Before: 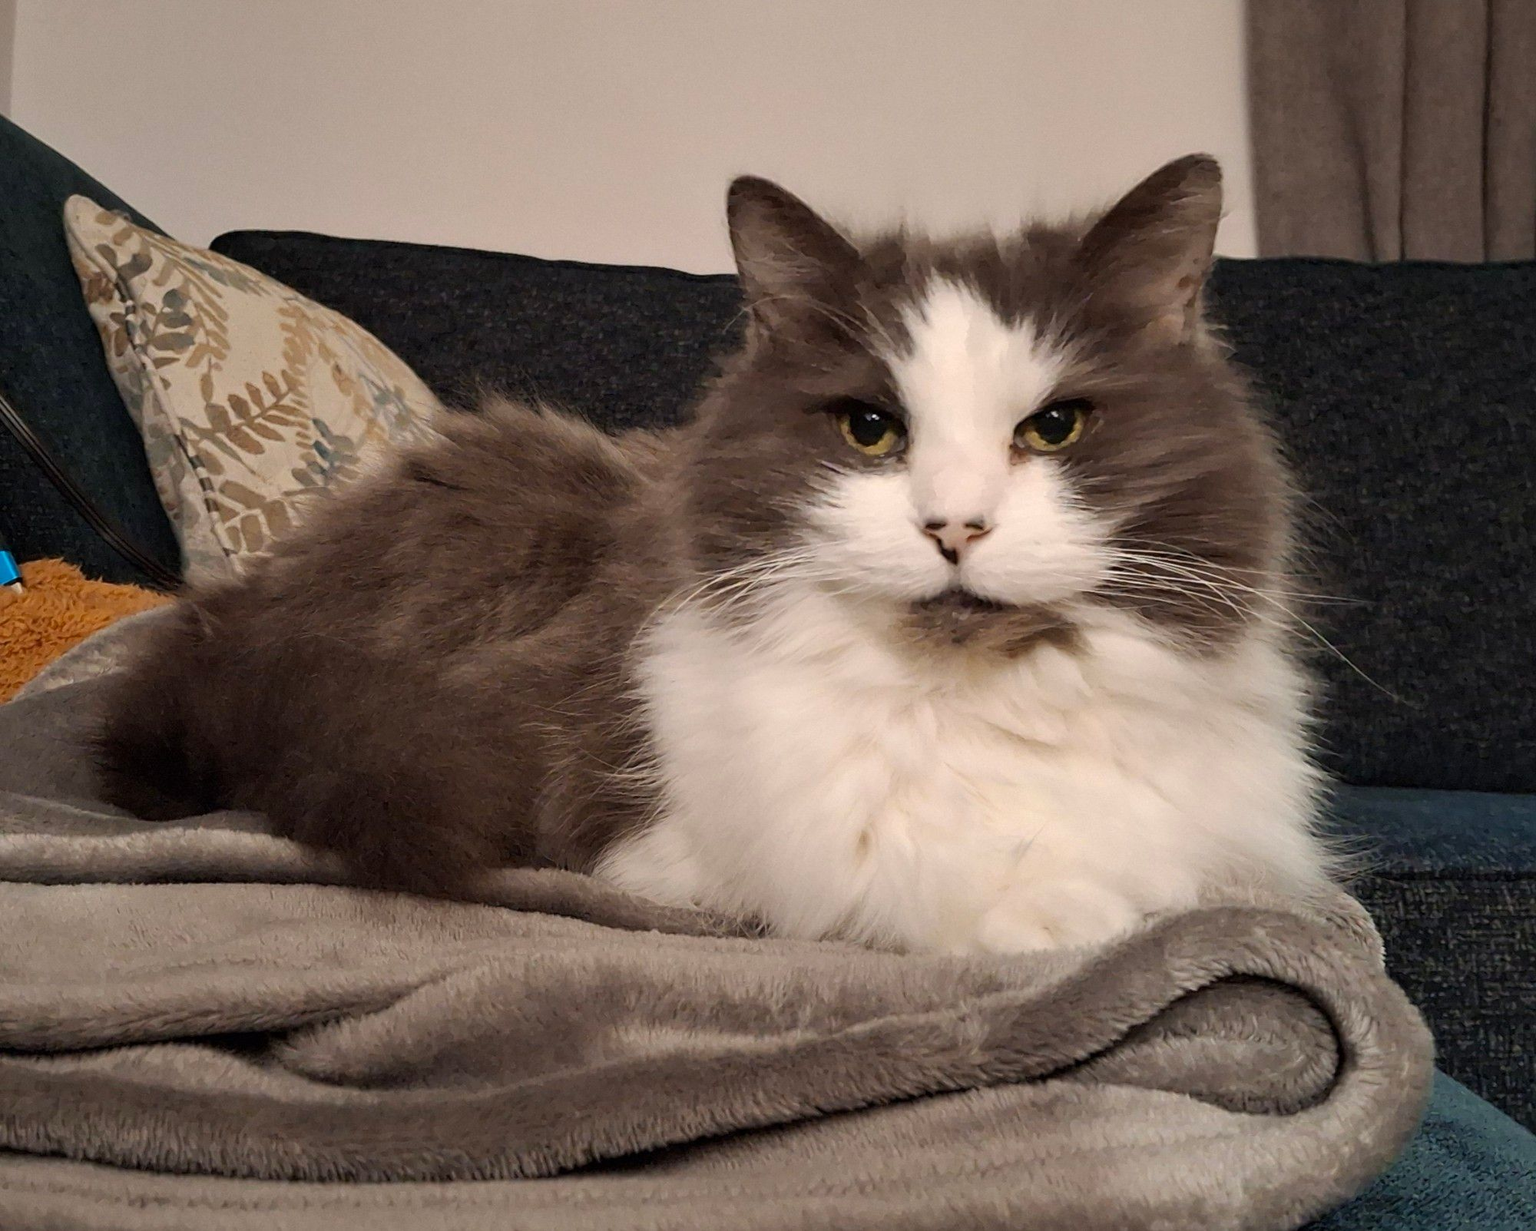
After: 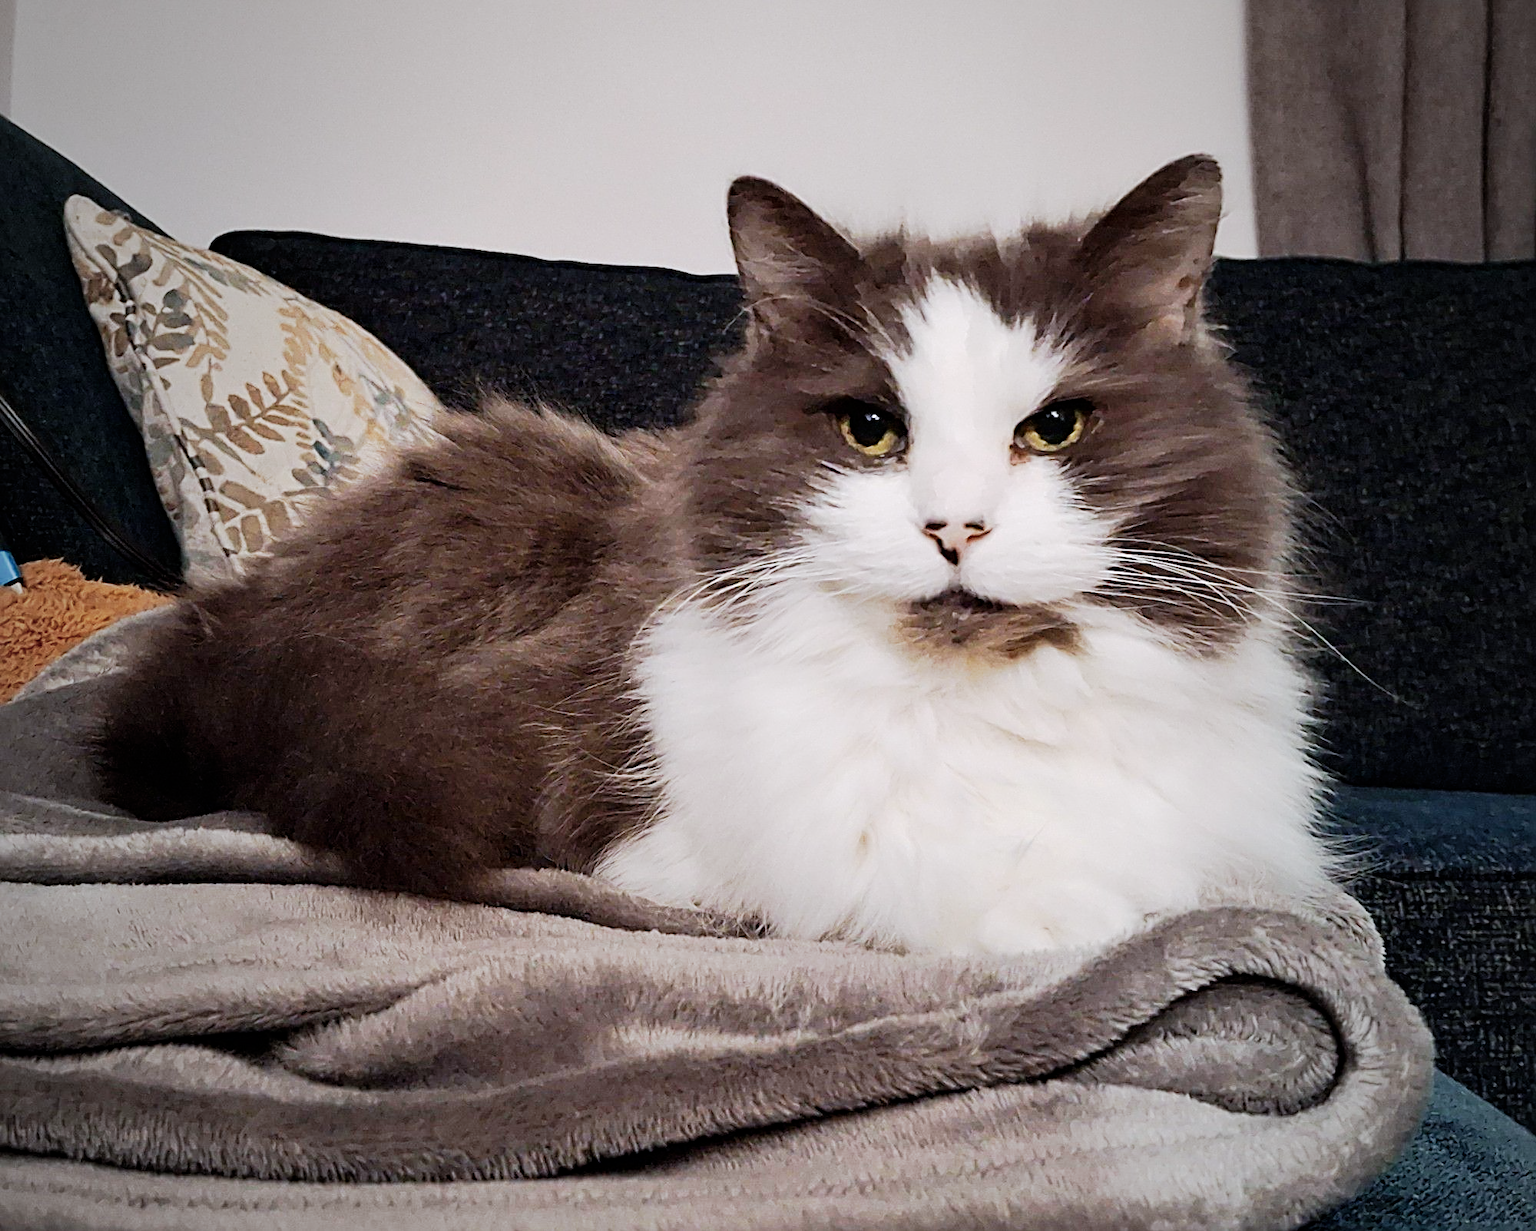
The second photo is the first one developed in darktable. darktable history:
color calibration: x 0.372, y 0.387, temperature 4286.18 K
sharpen: radius 3.983
tone curve: curves: ch0 [(0, 0) (0.037, 0.011) (0.135, 0.093) (0.266, 0.281) (0.461, 0.555) (0.581, 0.716) (0.675, 0.793) (0.767, 0.849) (0.91, 0.924) (1, 0.979)]; ch1 [(0, 0) (0.292, 0.278) (0.431, 0.418) (0.493, 0.479) (0.506, 0.5) (0.532, 0.537) (0.562, 0.581) (0.641, 0.663) (0.754, 0.76) (1, 1)]; ch2 [(0, 0) (0.294, 0.3) (0.361, 0.372) (0.429, 0.445) (0.478, 0.486) (0.502, 0.498) (0.518, 0.522) (0.531, 0.549) (0.561, 0.59) (0.64, 0.655) (0.693, 0.706) (0.845, 0.833) (1, 0.951)], preserve colors none
vignetting: fall-off start 72.25%, fall-off radius 107.19%, width/height ratio 0.734
